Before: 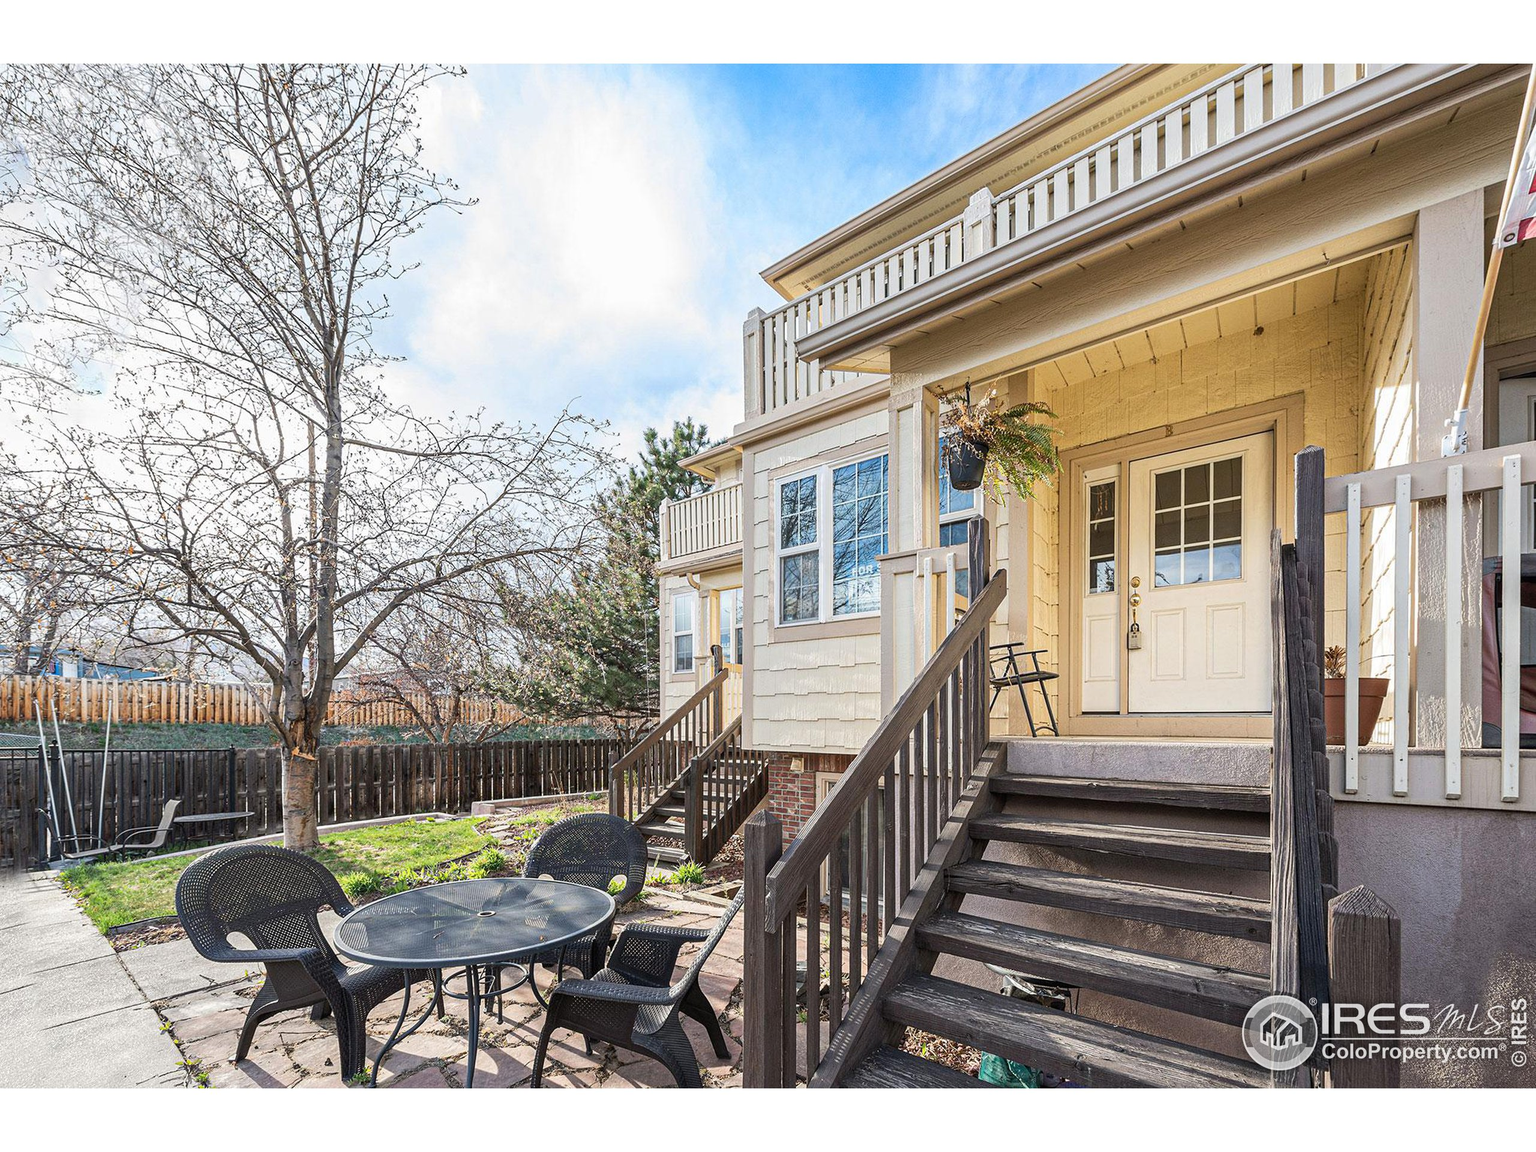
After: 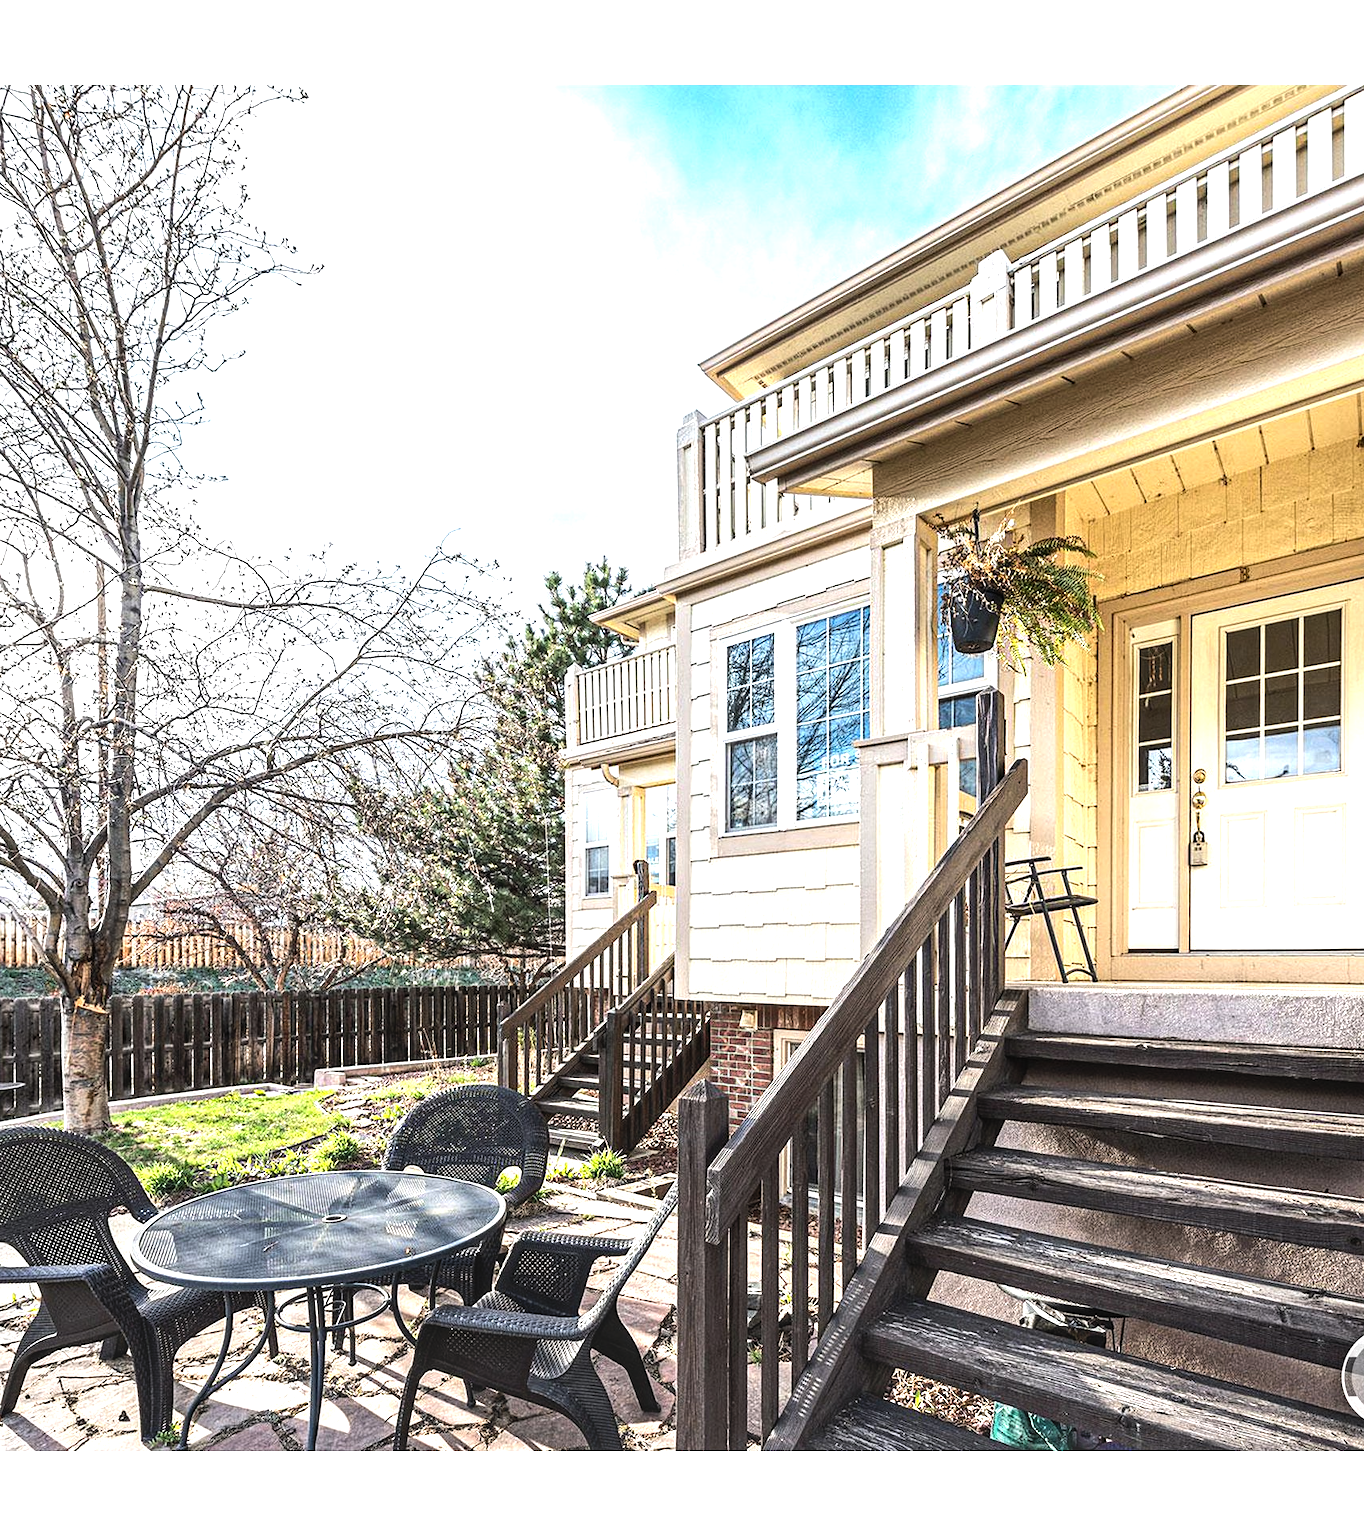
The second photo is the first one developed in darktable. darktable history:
crop and rotate: left 15.374%, right 18.018%
local contrast: on, module defaults
tone equalizer: -8 EV -1.09 EV, -7 EV -1.03 EV, -6 EV -0.84 EV, -5 EV -0.577 EV, -3 EV 0.598 EV, -2 EV 0.848 EV, -1 EV 1 EV, +0 EV 1.08 EV, edges refinement/feathering 500, mask exposure compensation -1.57 EV, preserve details no
